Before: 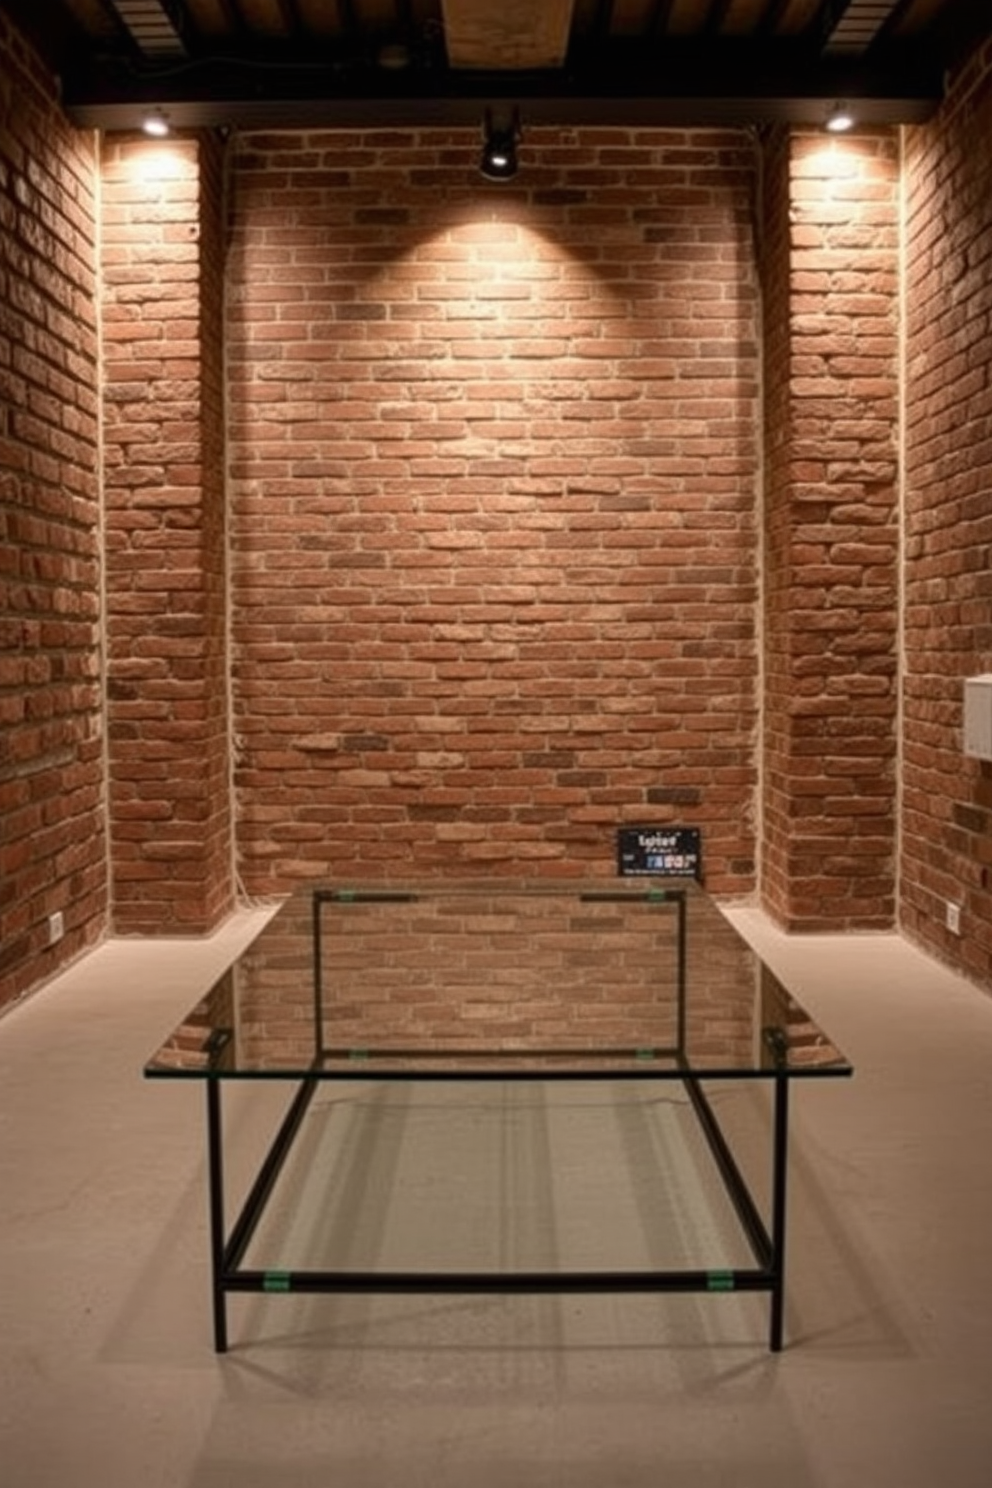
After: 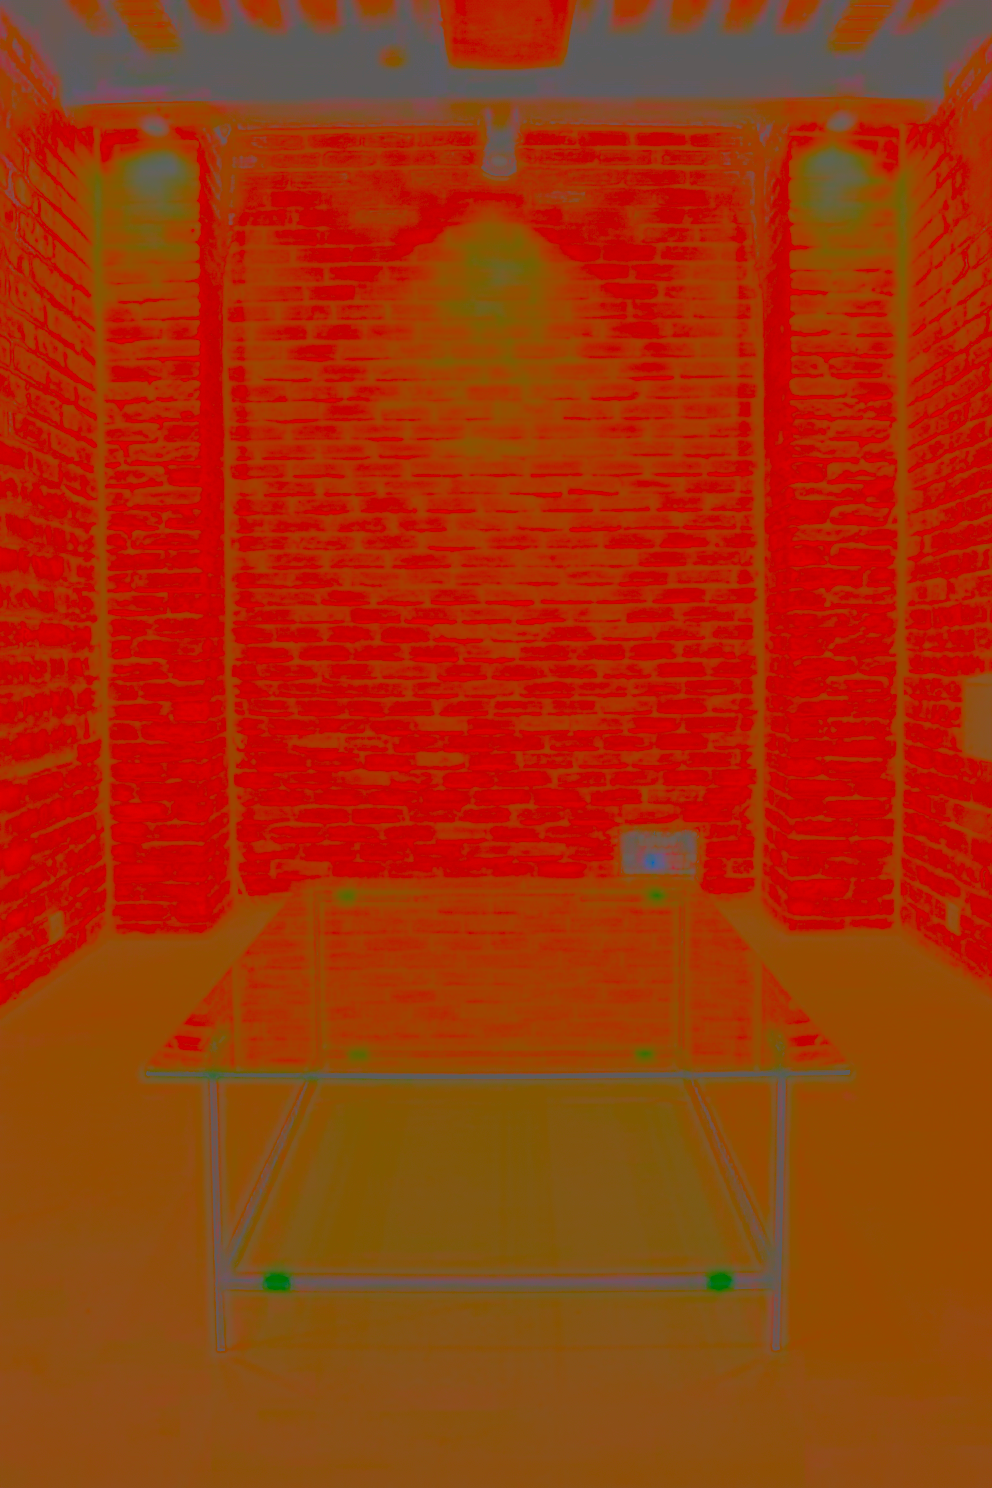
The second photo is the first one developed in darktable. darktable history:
tone equalizer: -7 EV 0.148 EV, -6 EV 0.616 EV, -5 EV 1.18 EV, -4 EV 1.29 EV, -3 EV 1.16 EV, -2 EV 0.6 EV, -1 EV 0.163 EV, edges refinement/feathering 500, mask exposure compensation -1.57 EV, preserve details no
contrast brightness saturation: contrast -0.982, brightness -0.166, saturation 0.766
color balance rgb: perceptual saturation grading › global saturation 23.289%, perceptual saturation grading › highlights -23.766%, perceptual saturation grading › mid-tones 24.589%, perceptual saturation grading › shadows 39.731%, global vibrance 9.958%
exposure: black level correction 0, exposure 1.441 EV, compensate exposure bias true, compensate highlight preservation false
sharpen: on, module defaults
